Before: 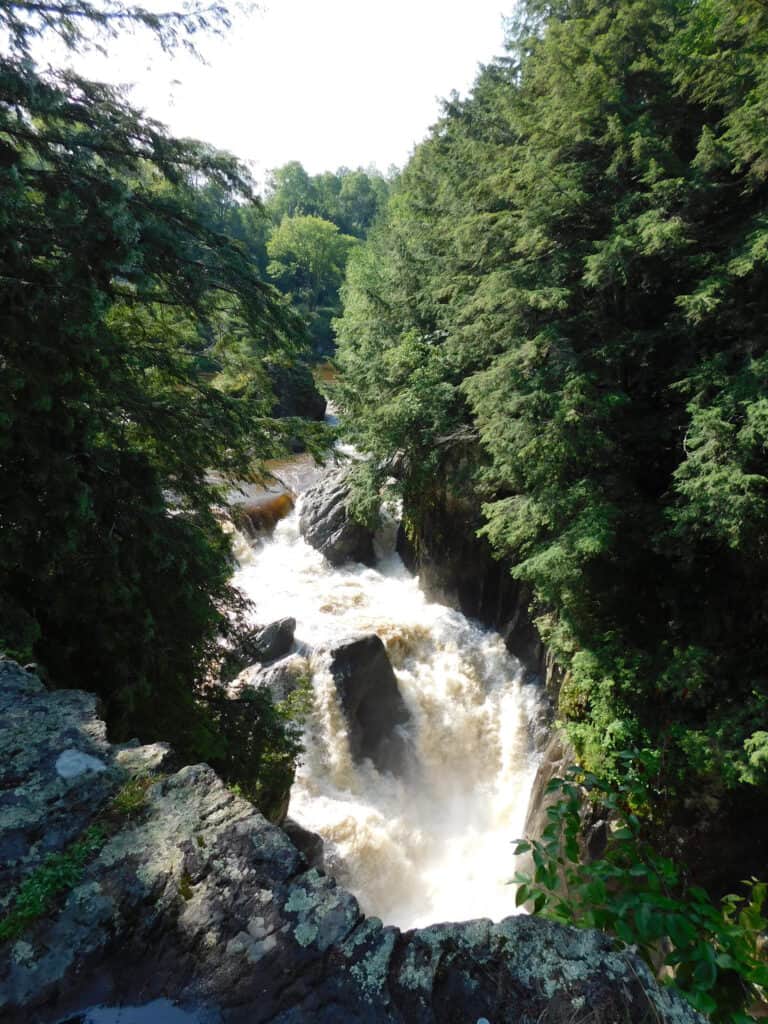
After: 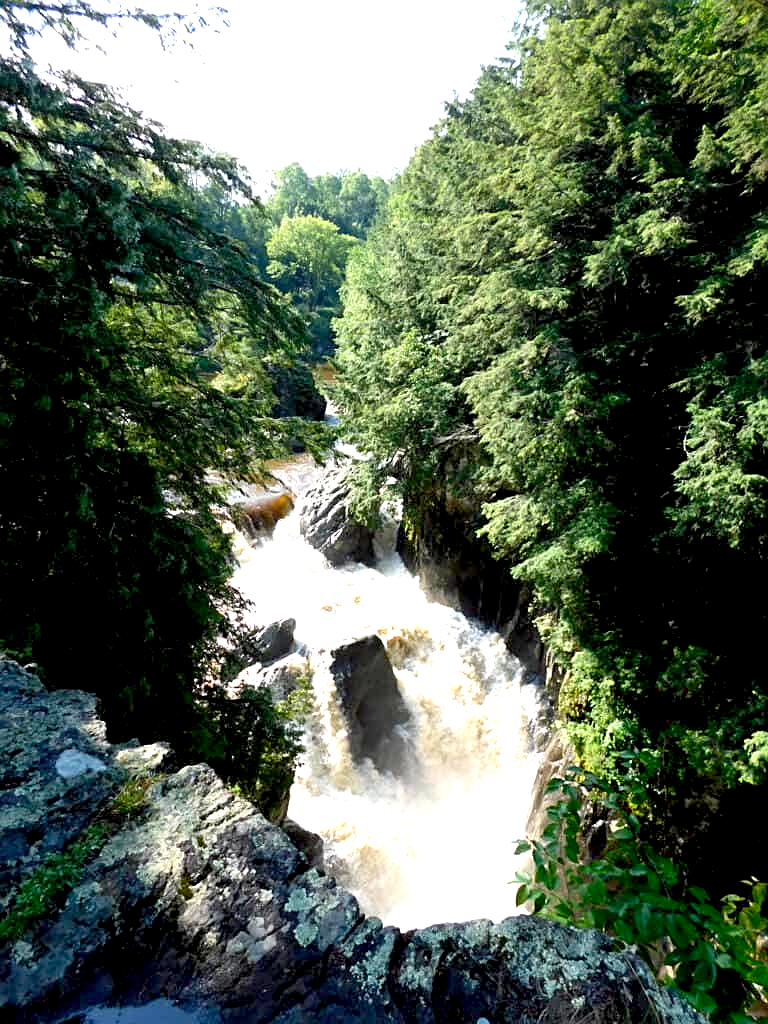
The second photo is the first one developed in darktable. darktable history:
exposure: black level correction 0.01, exposure 1 EV, compensate exposure bias true, compensate highlight preservation false
sharpen: on, module defaults
